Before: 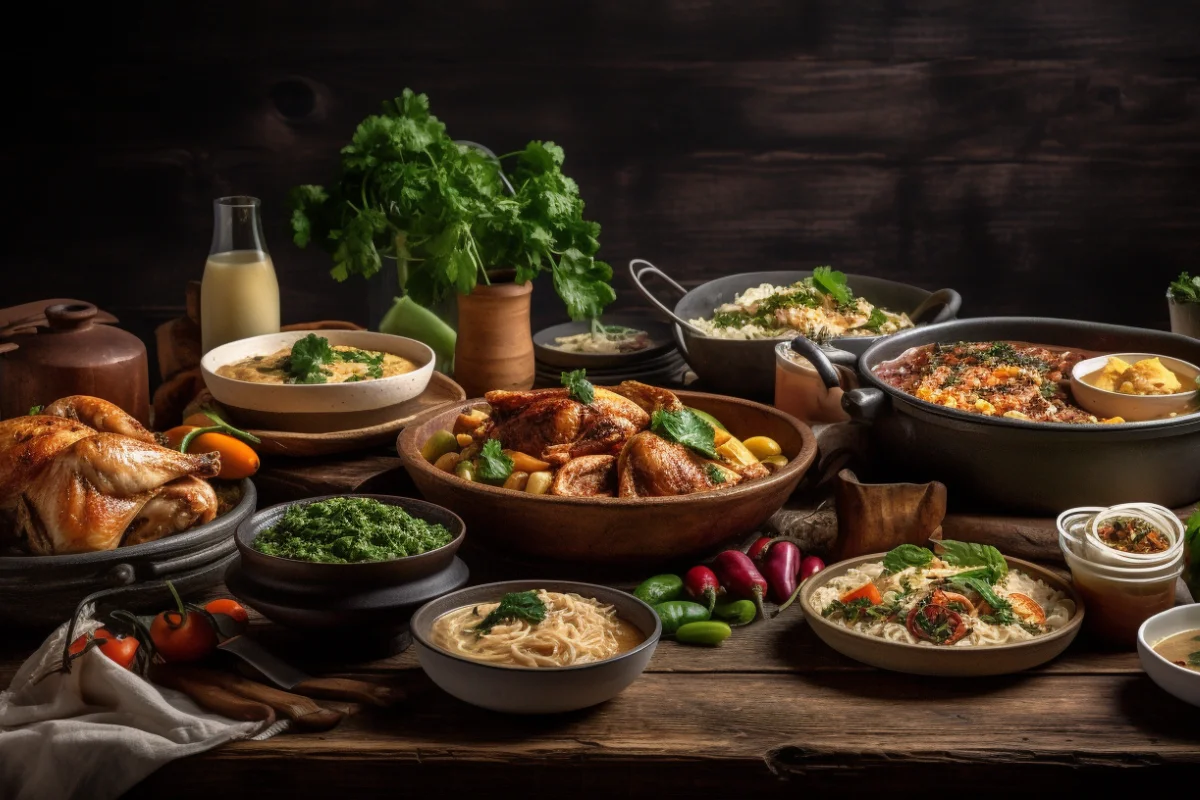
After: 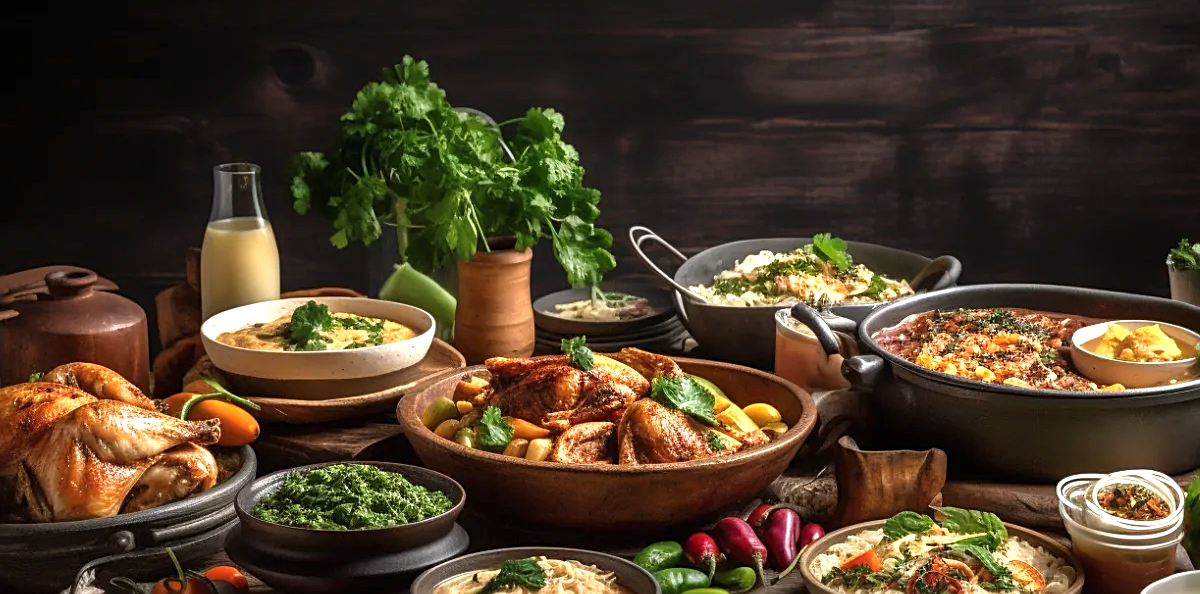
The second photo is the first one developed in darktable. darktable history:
color balance rgb: shadows lift › chroma 0.765%, shadows lift › hue 112.76°, perceptual saturation grading › global saturation 0.289%
sharpen: on, module defaults
exposure: black level correction 0, exposure 0.7 EV, compensate exposure bias true, compensate highlight preservation false
crop: top 4.22%, bottom 21.499%
